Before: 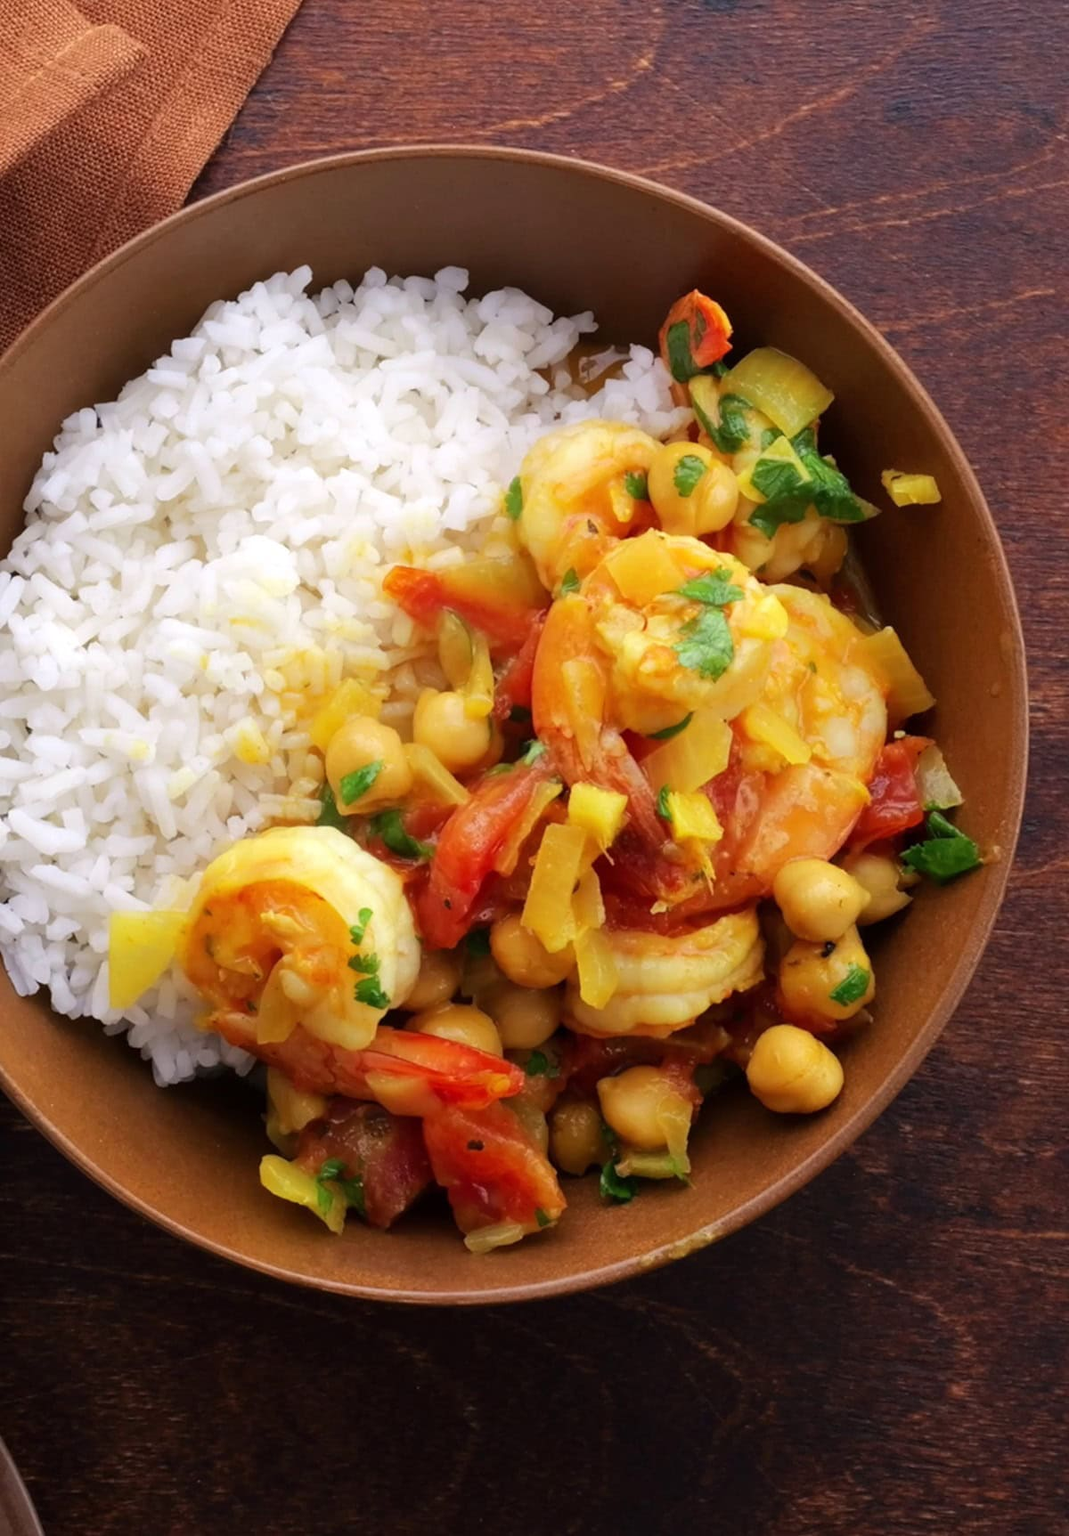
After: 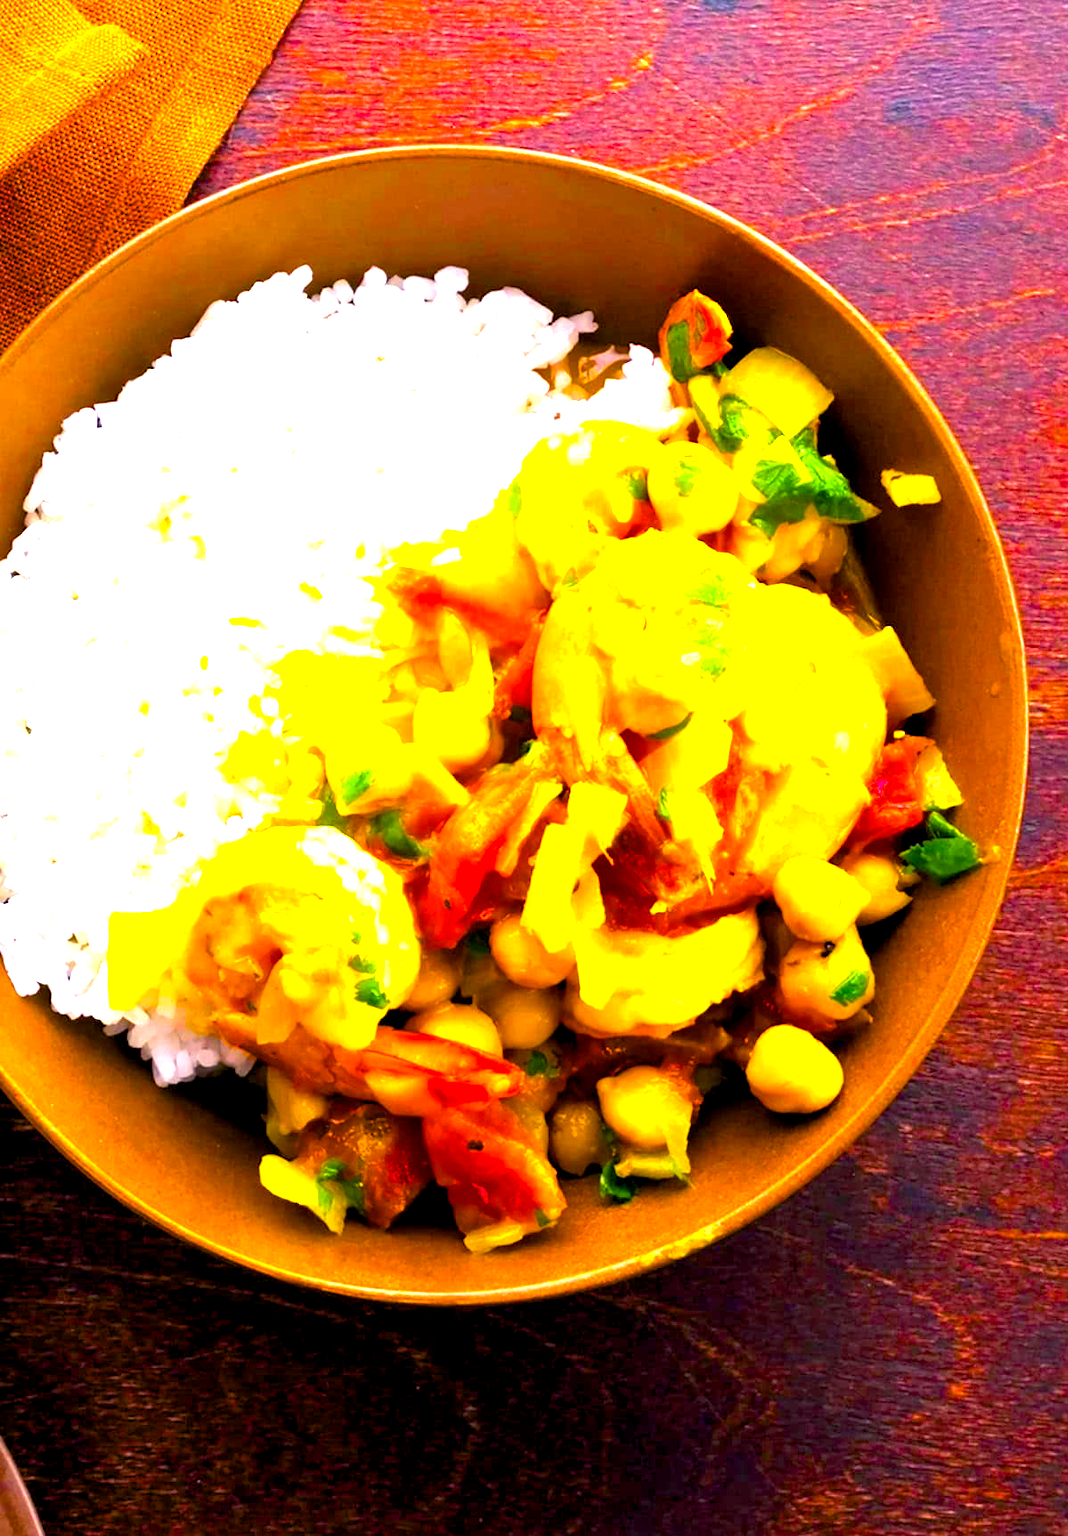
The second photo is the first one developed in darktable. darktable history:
color balance rgb: shadows lift › chroma 4.086%, shadows lift › hue 253.35°, global offset › luminance -0.51%, perceptual saturation grading › global saturation 65.308%, perceptual saturation grading › highlights 59.014%, perceptual saturation grading › mid-tones 49.494%, perceptual saturation grading › shadows 50.232%, perceptual brilliance grading › global brilliance 30.763%
exposure: black level correction 0.001, exposure 1.118 EV, compensate highlight preservation false
